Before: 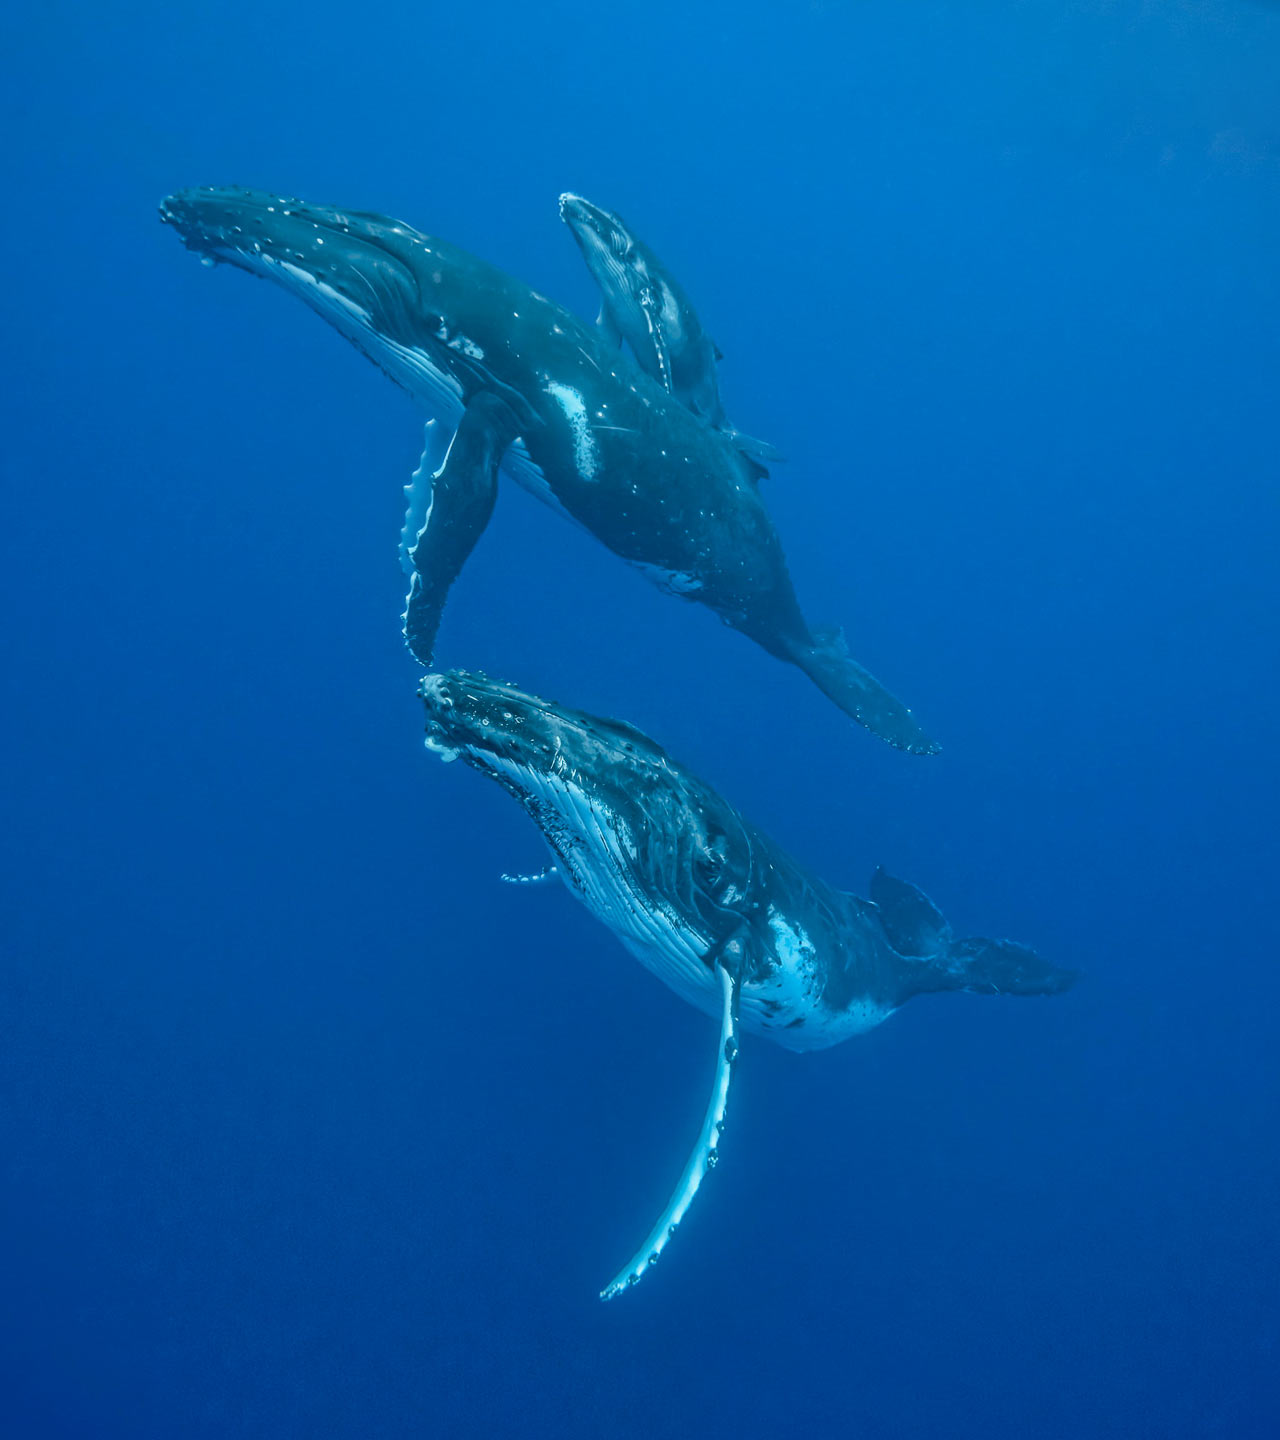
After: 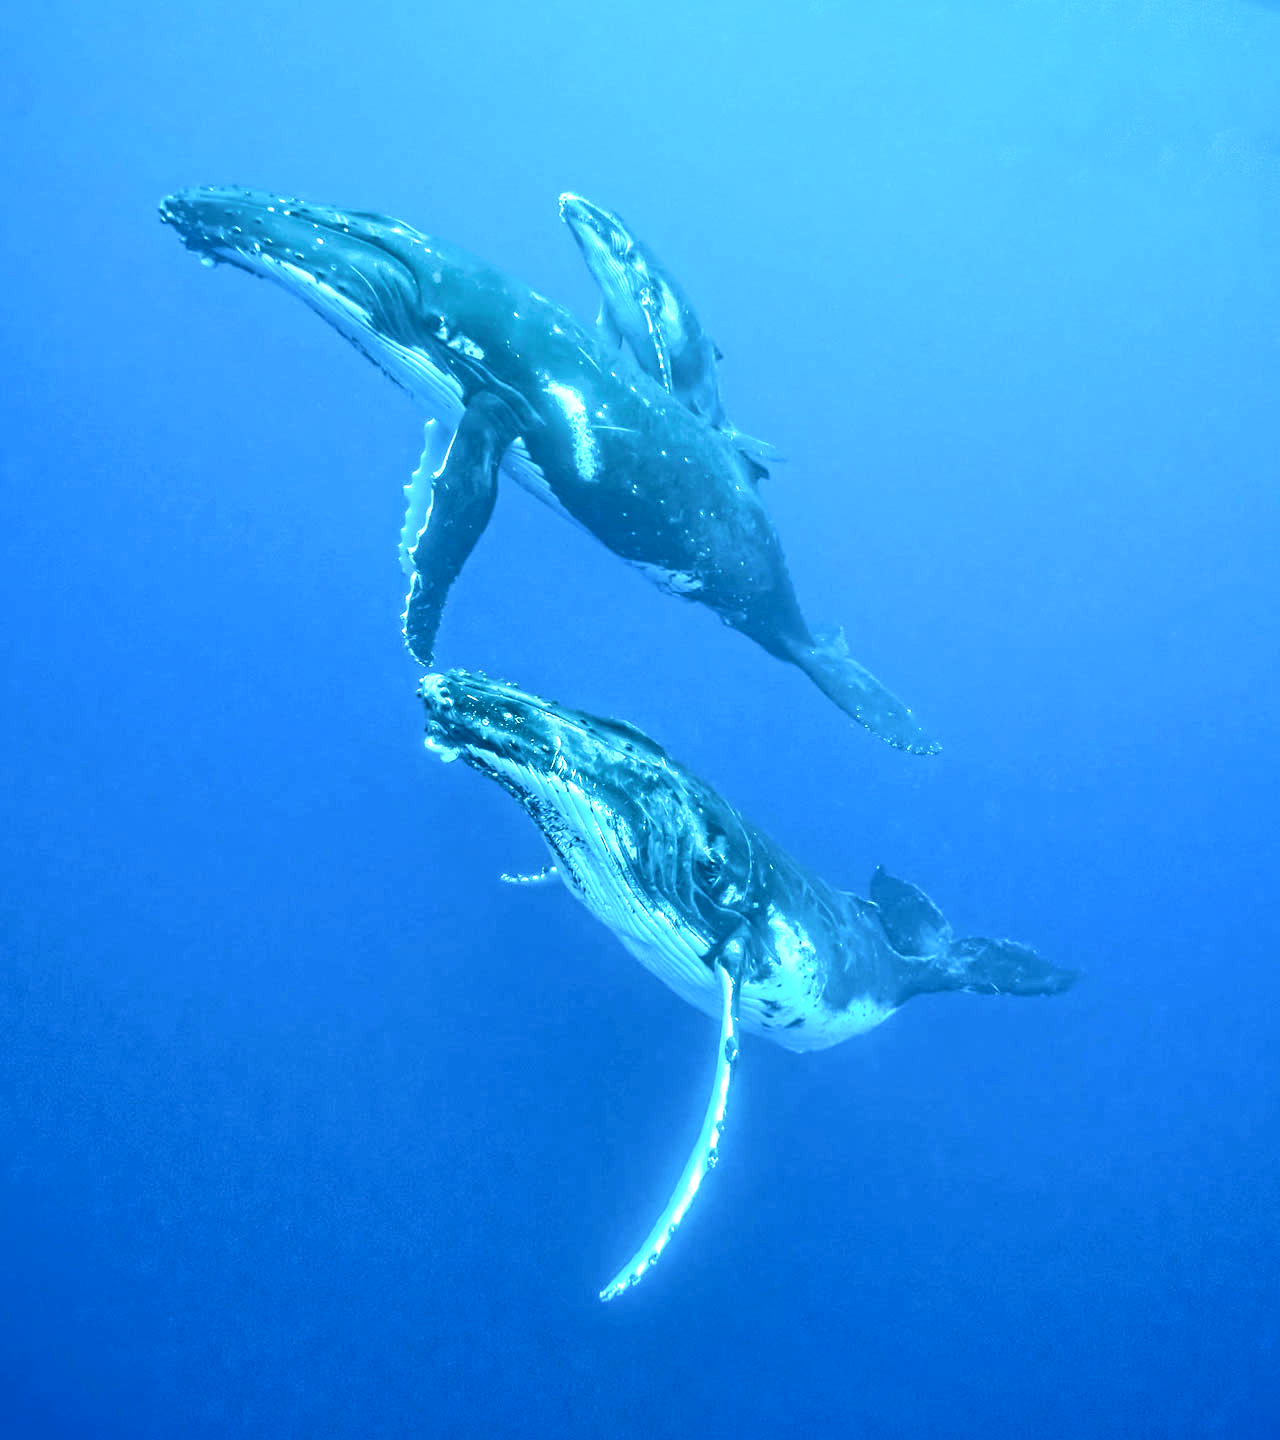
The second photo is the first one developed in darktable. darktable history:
exposure: black level correction -0.002, exposure 1.35 EV, compensate highlight preservation false
velvia: on, module defaults
contrast brightness saturation: contrast 0.22
